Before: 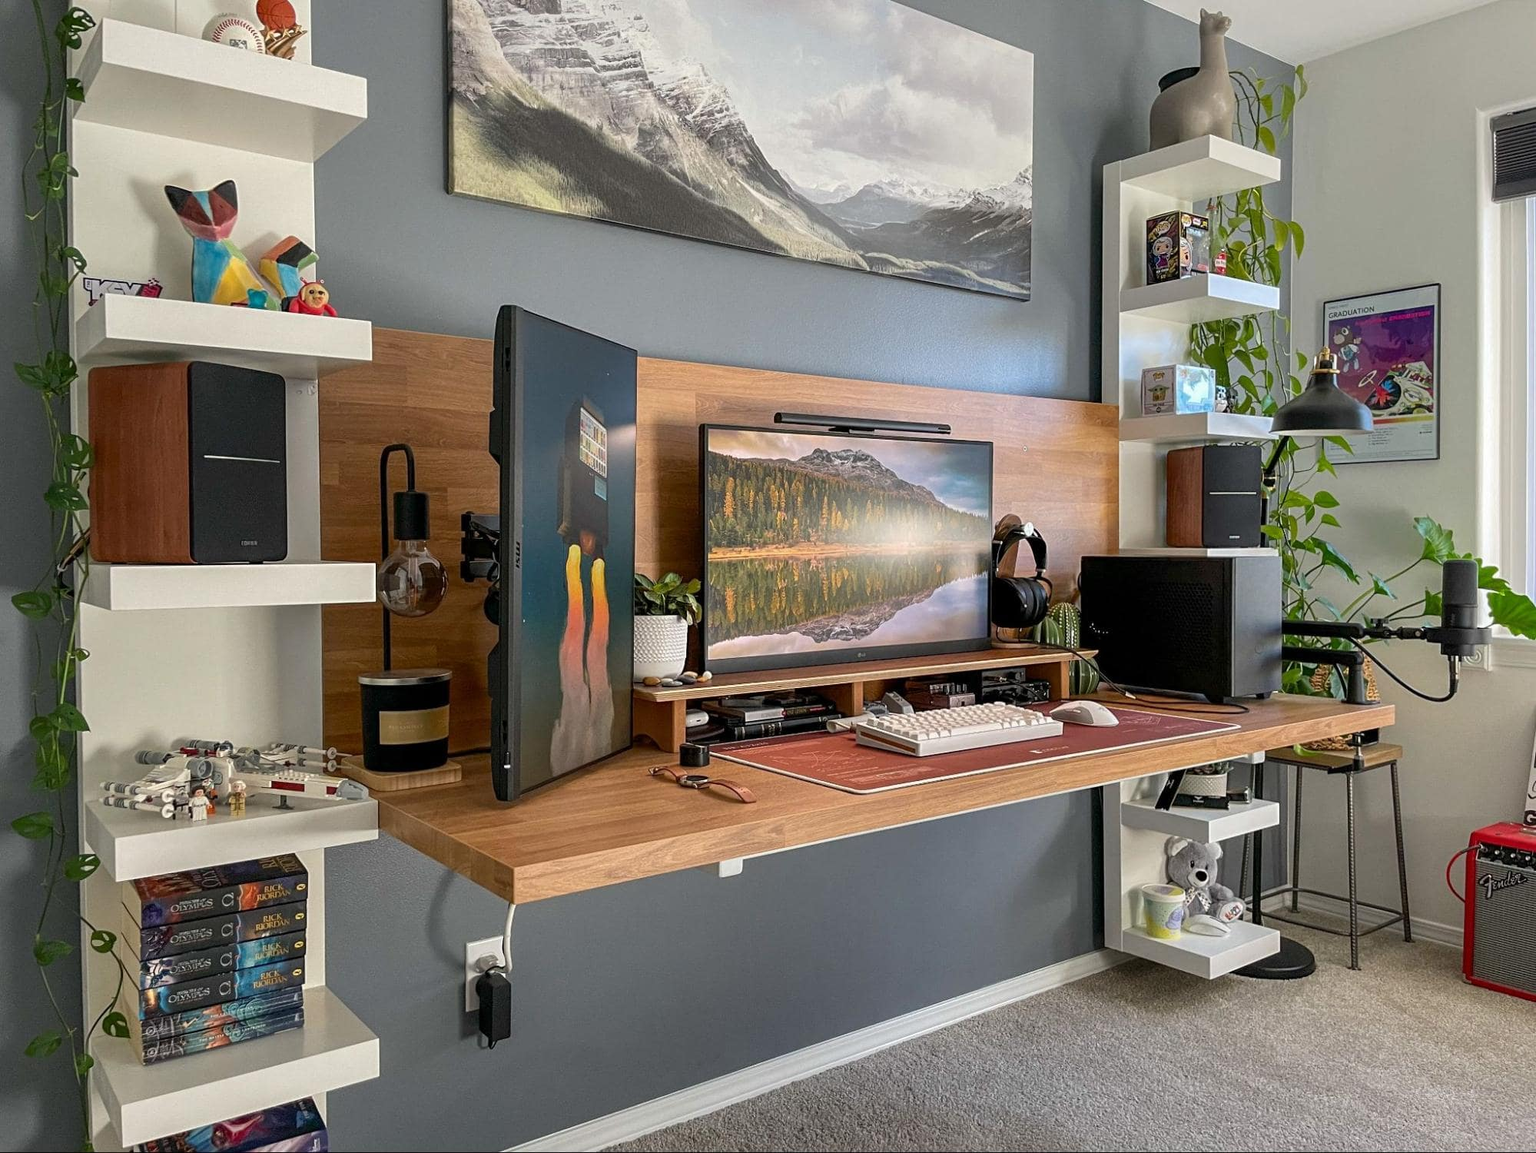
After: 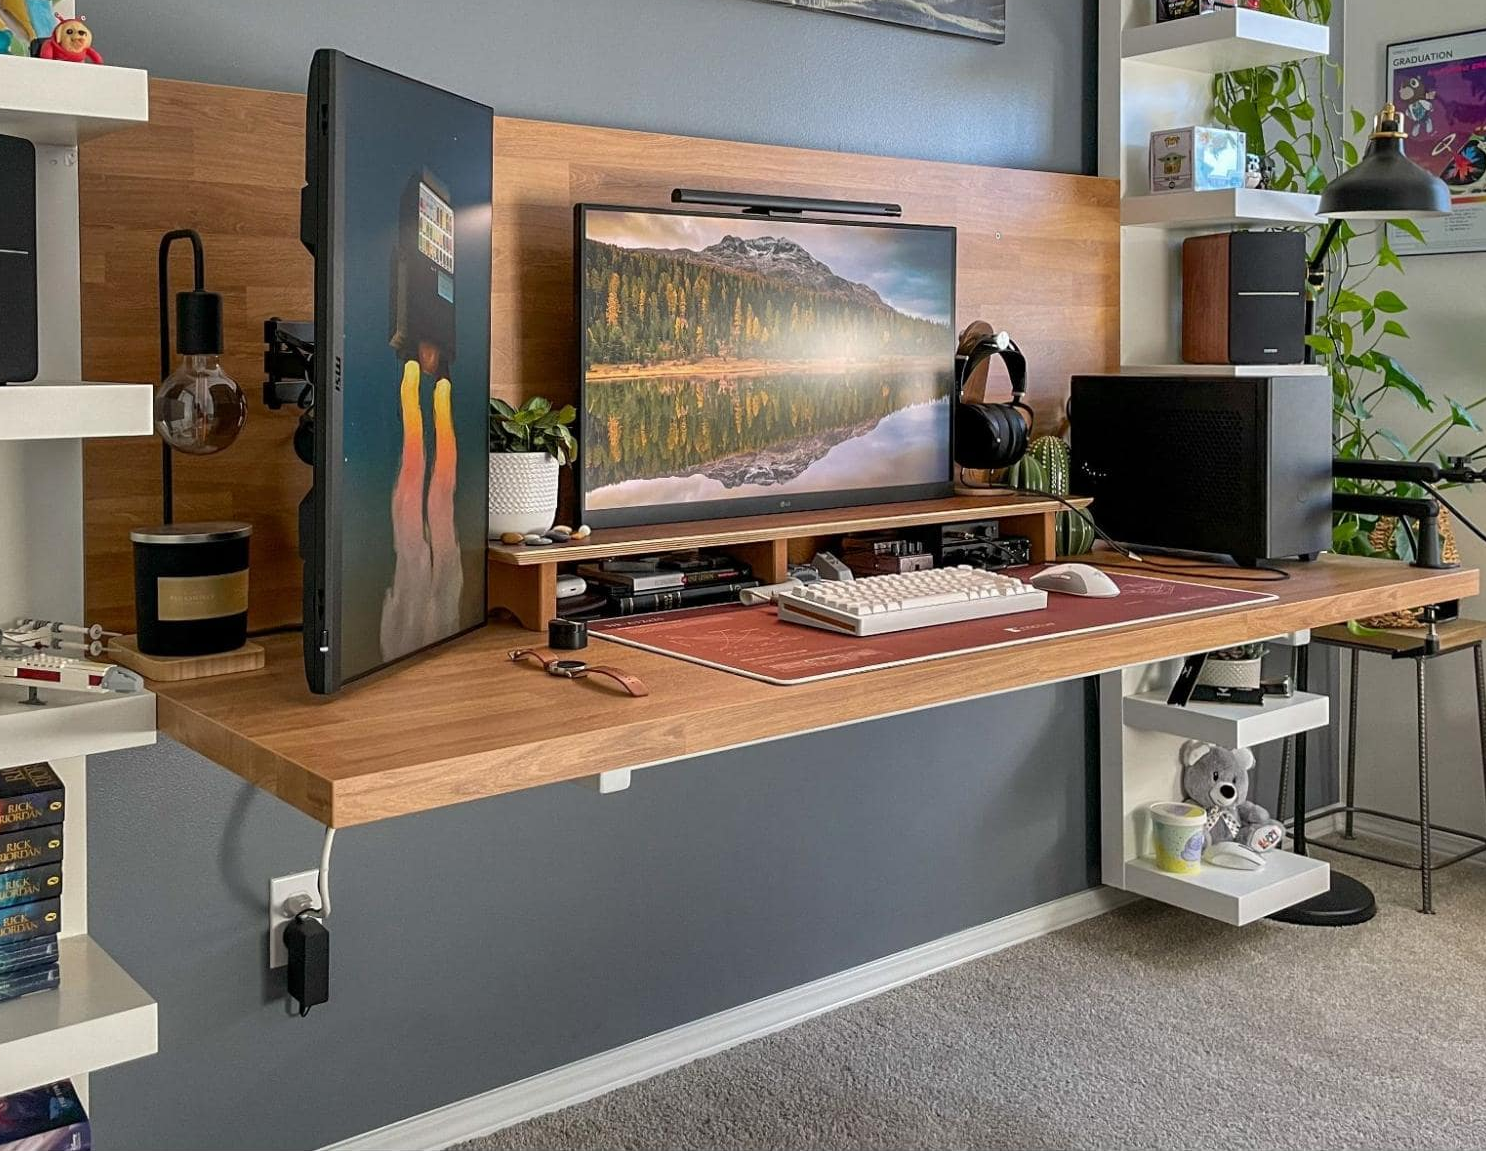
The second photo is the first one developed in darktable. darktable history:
contrast equalizer: y [[0.5 ×6], [0.5 ×6], [0.5, 0.5, 0.501, 0.545, 0.707, 0.863], [0 ×6], [0 ×6]], mix 0.134
crop: left 16.82%, top 23.221%, right 8.841%
